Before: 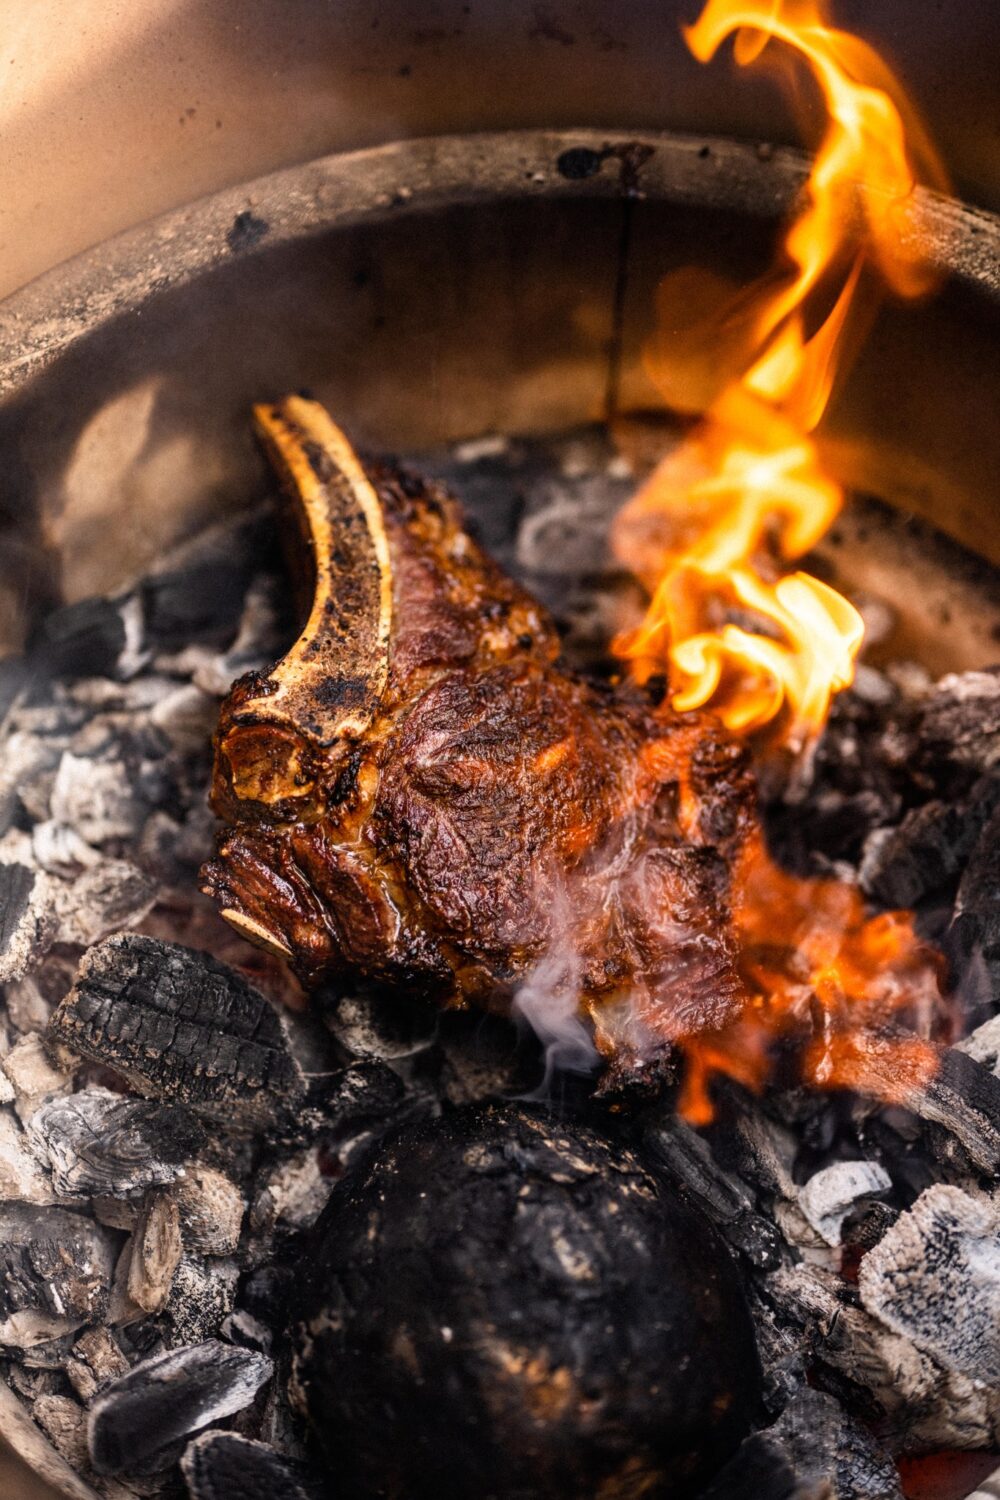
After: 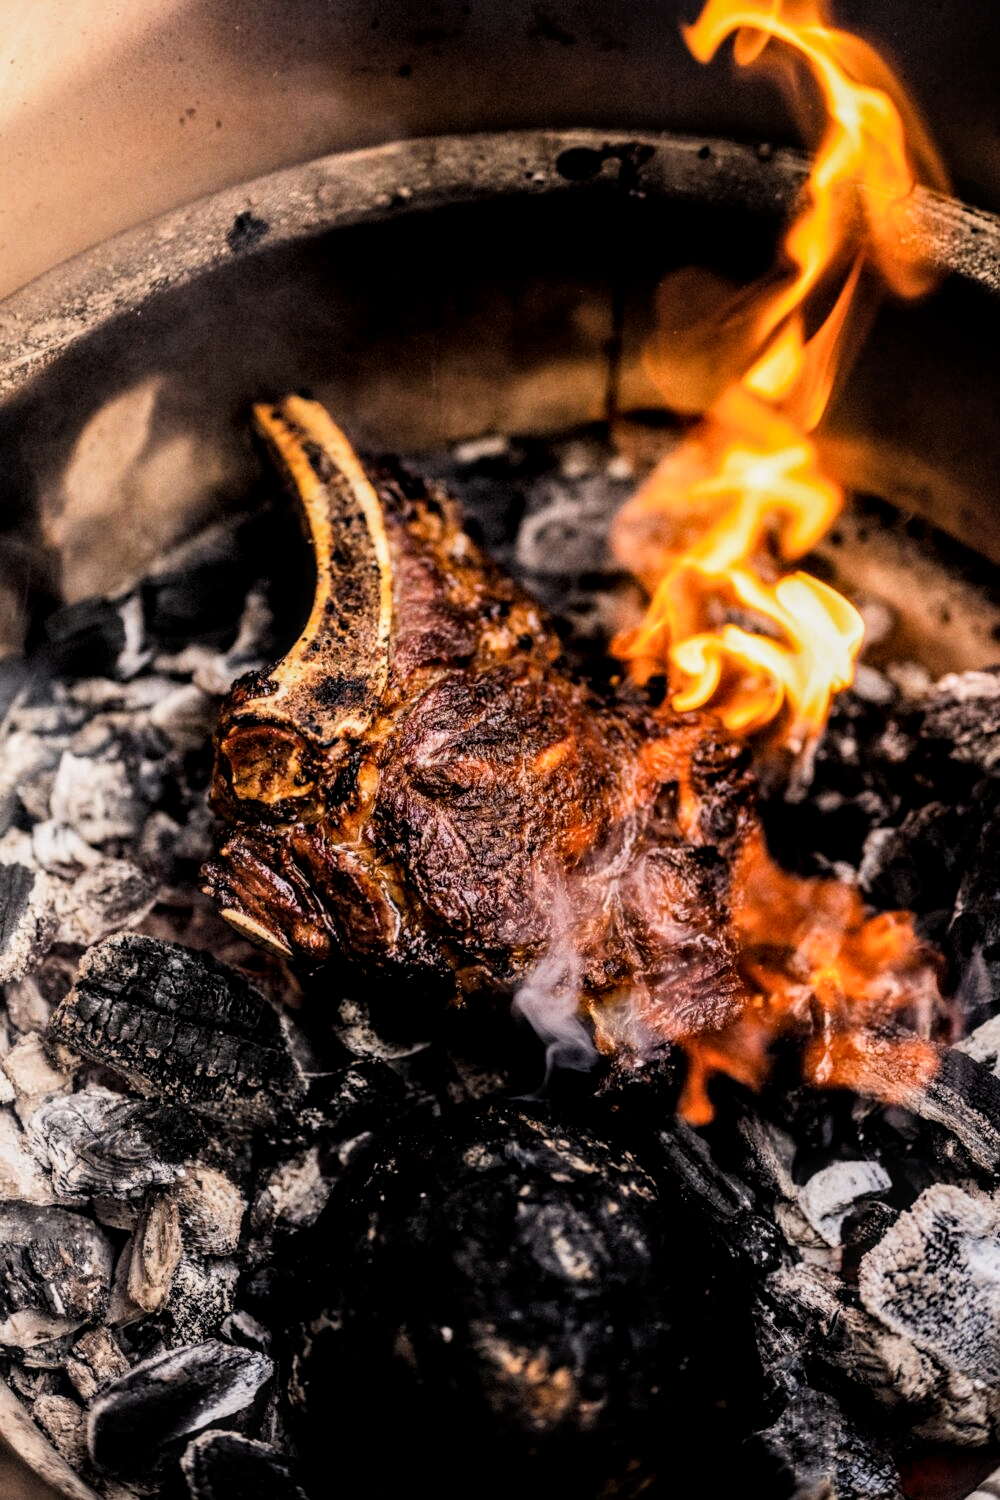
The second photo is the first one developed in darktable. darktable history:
local contrast: detail 130%
levels: levels [0, 0.476, 0.951]
filmic rgb: black relative exposure -7.5 EV, white relative exposure 5 EV, hardness 3.35, contrast 1.299
